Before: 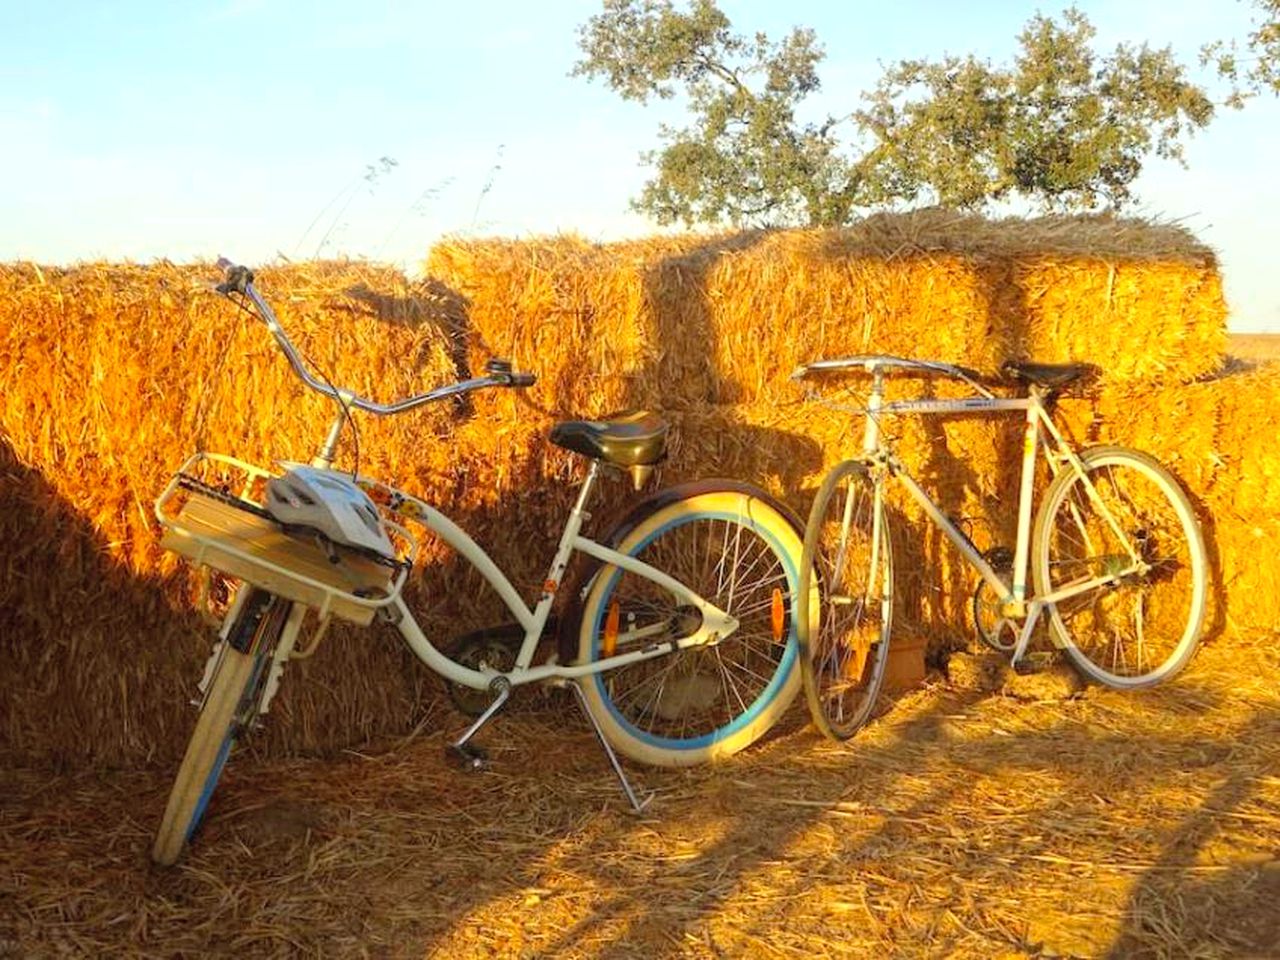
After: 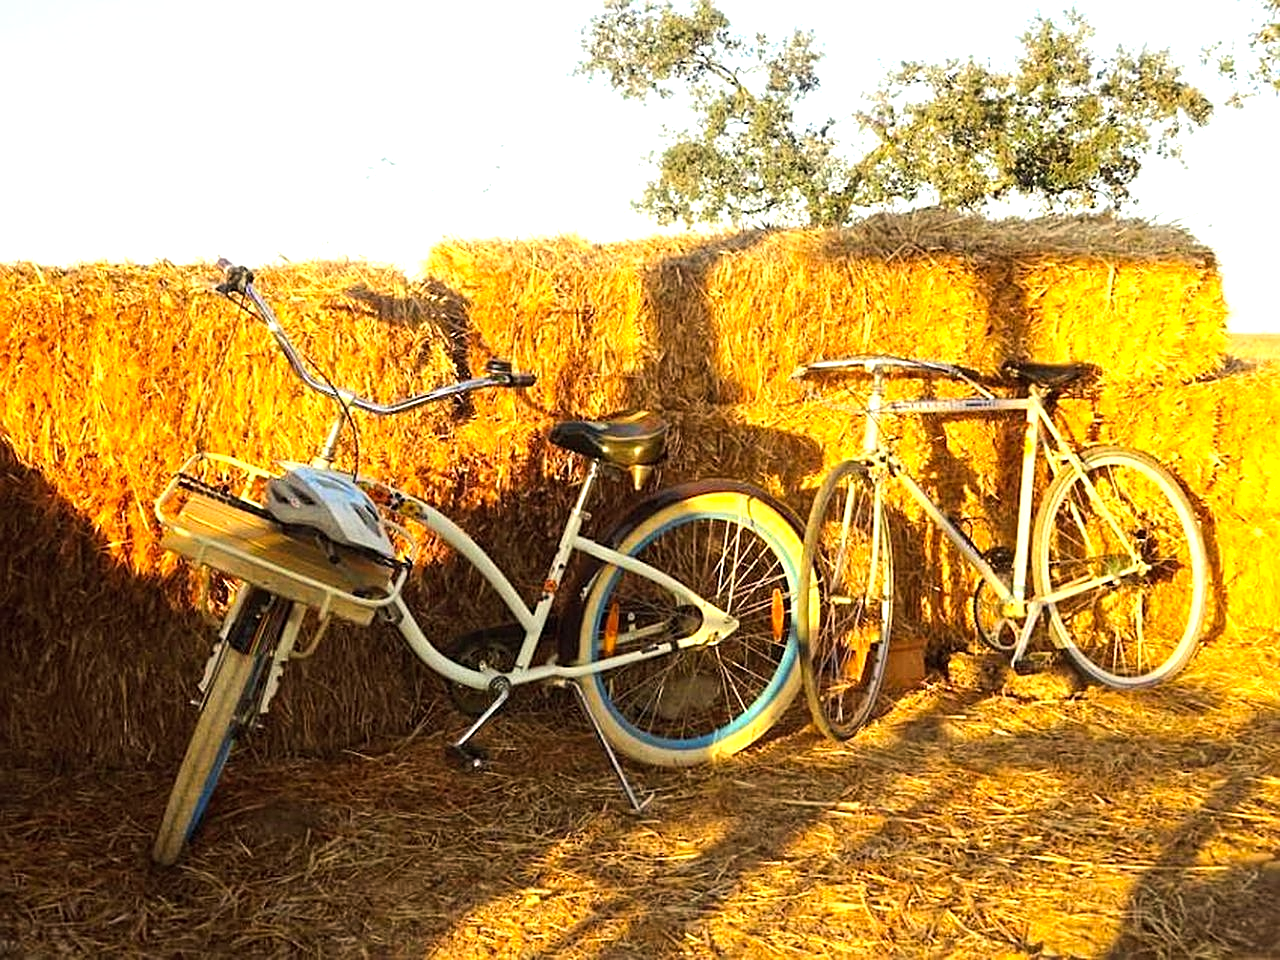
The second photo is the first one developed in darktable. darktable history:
sharpen: on, module defaults
color correction: highlights b* 3
tone equalizer: -8 EV -0.75 EV, -7 EV -0.7 EV, -6 EV -0.6 EV, -5 EV -0.4 EV, -3 EV 0.4 EV, -2 EV 0.6 EV, -1 EV 0.7 EV, +0 EV 0.75 EV, edges refinement/feathering 500, mask exposure compensation -1.57 EV, preserve details no
